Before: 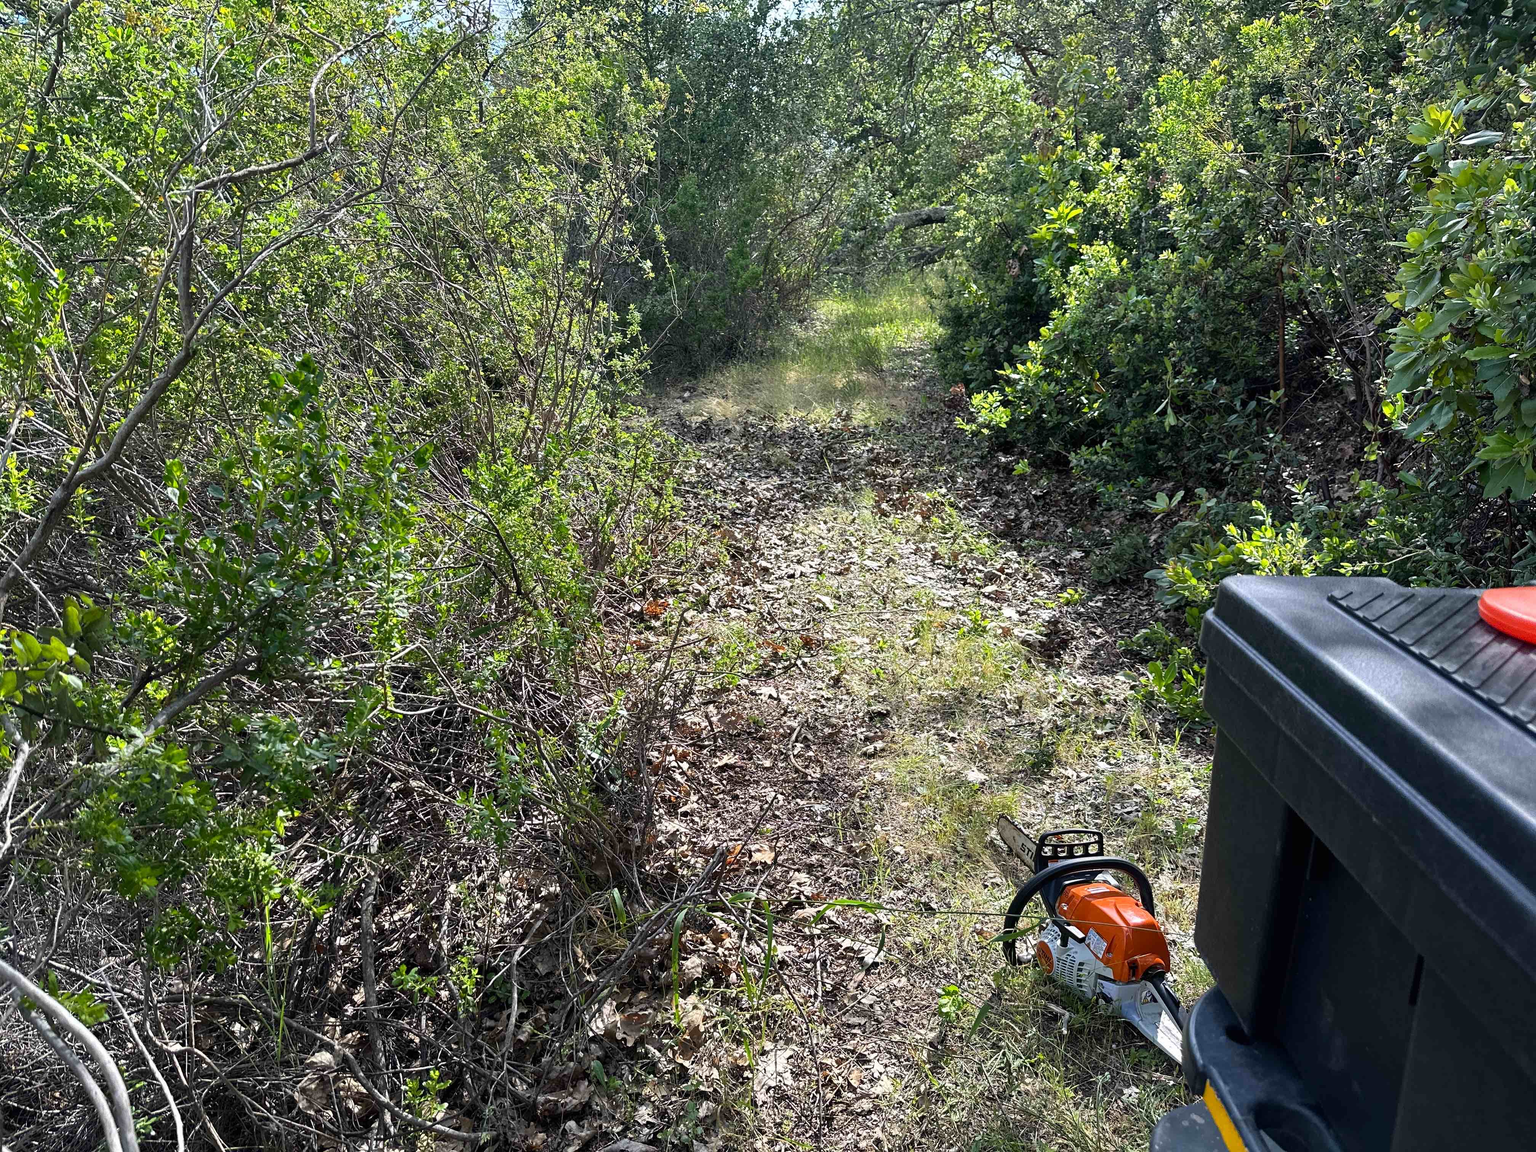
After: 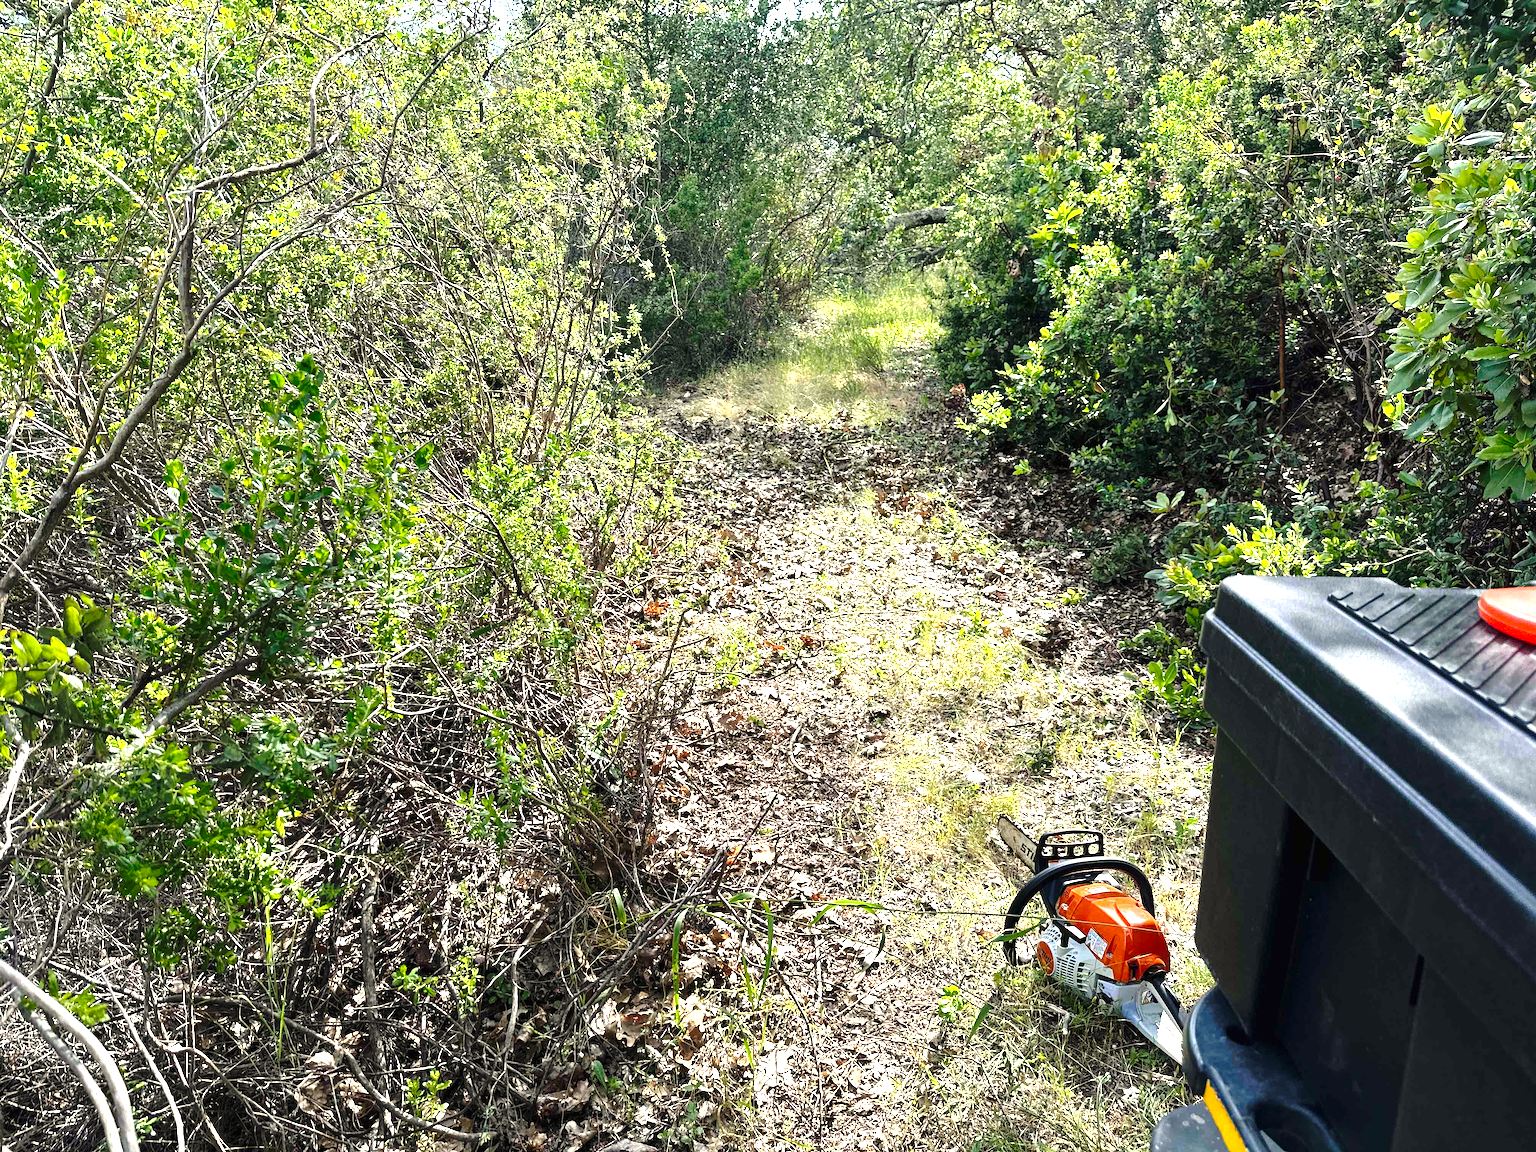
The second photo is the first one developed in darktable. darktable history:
exposure: black level correction 0, exposure 1.2 EV, compensate exposure bias true, compensate highlight preservation false
white balance: red 1.029, blue 0.92
base curve: curves: ch0 [(0, 0) (0.073, 0.04) (0.157, 0.139) (0.492, 0.492) (0.758, 0.758) (1, 1)], preserve colors none
